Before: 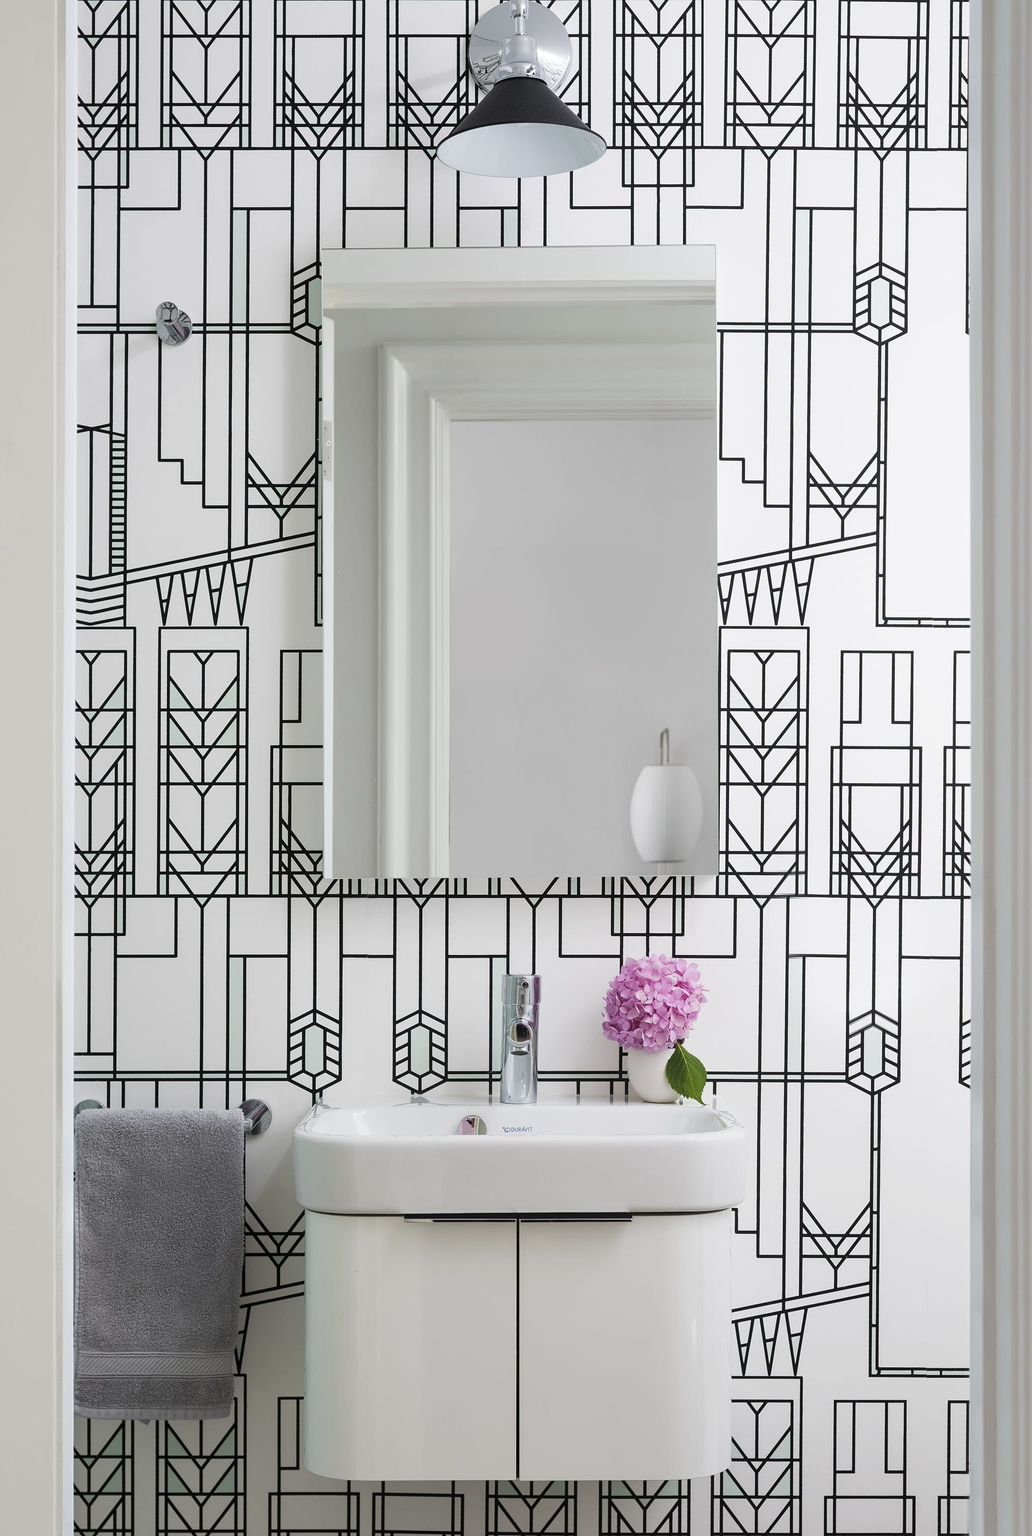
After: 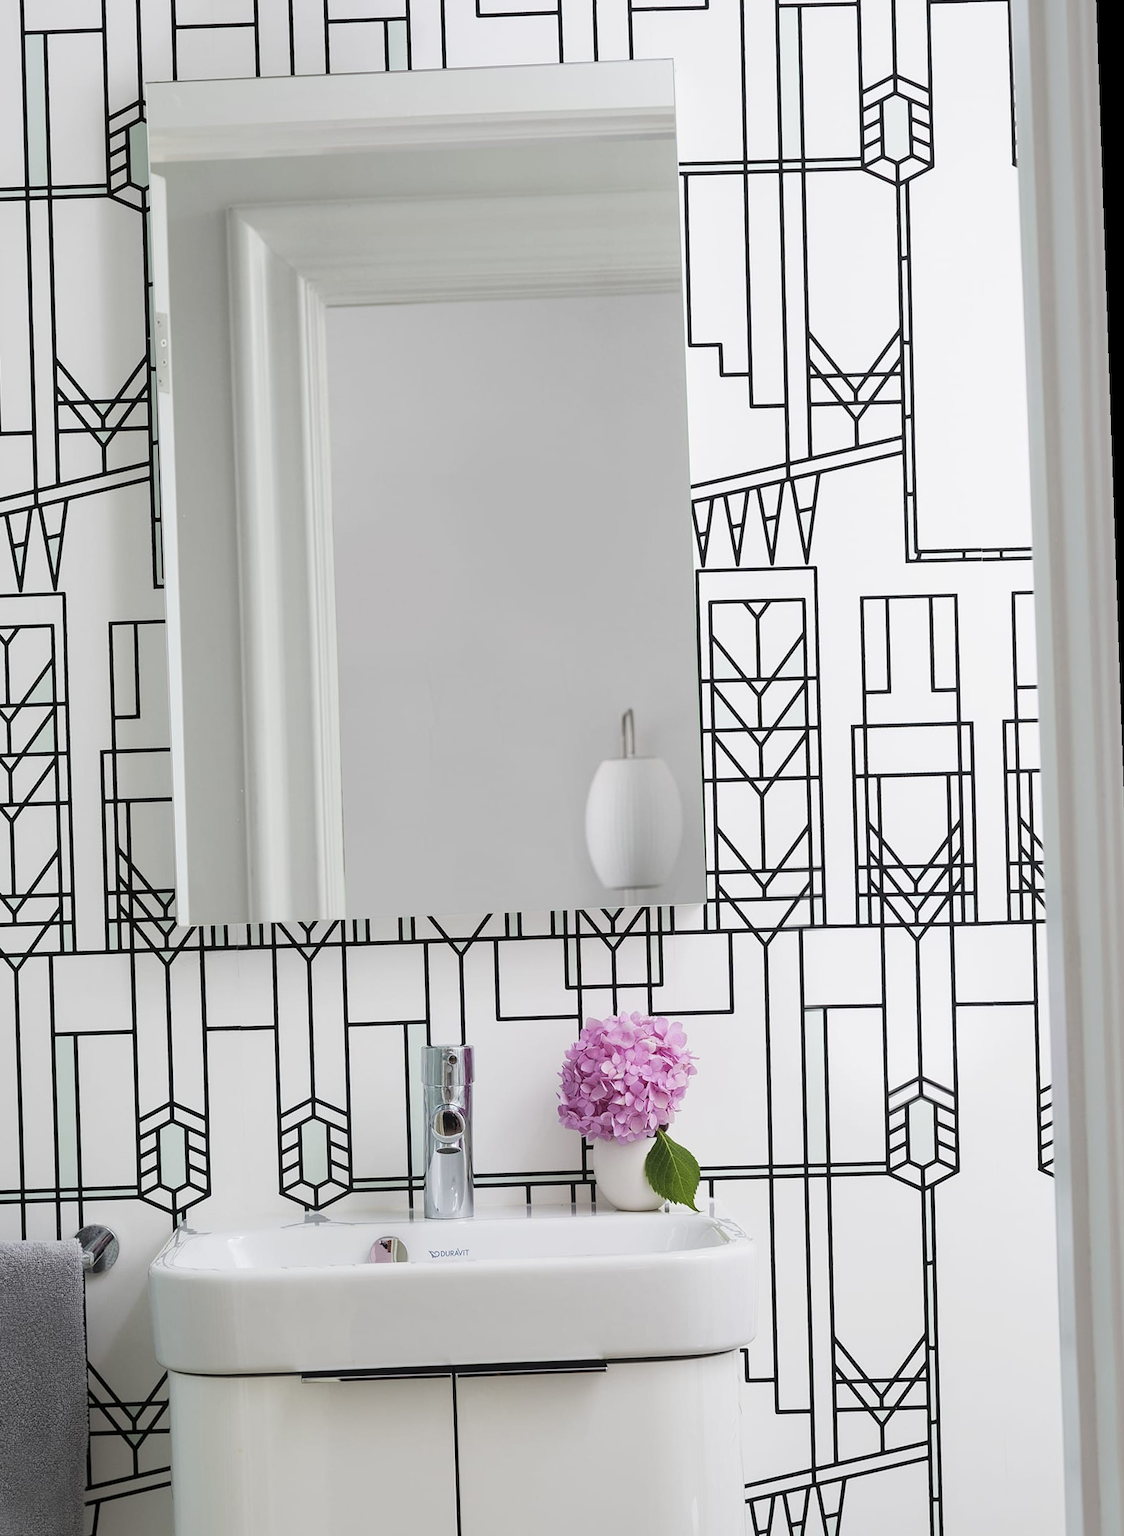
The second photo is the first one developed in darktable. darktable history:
crop: left 19.159%, top 9.58%, bottom 9.58%
rotate and perspective: rotation -2°, crop left 0.022, crop right 0.978, crop top 0.049, crop bottom 0.951
